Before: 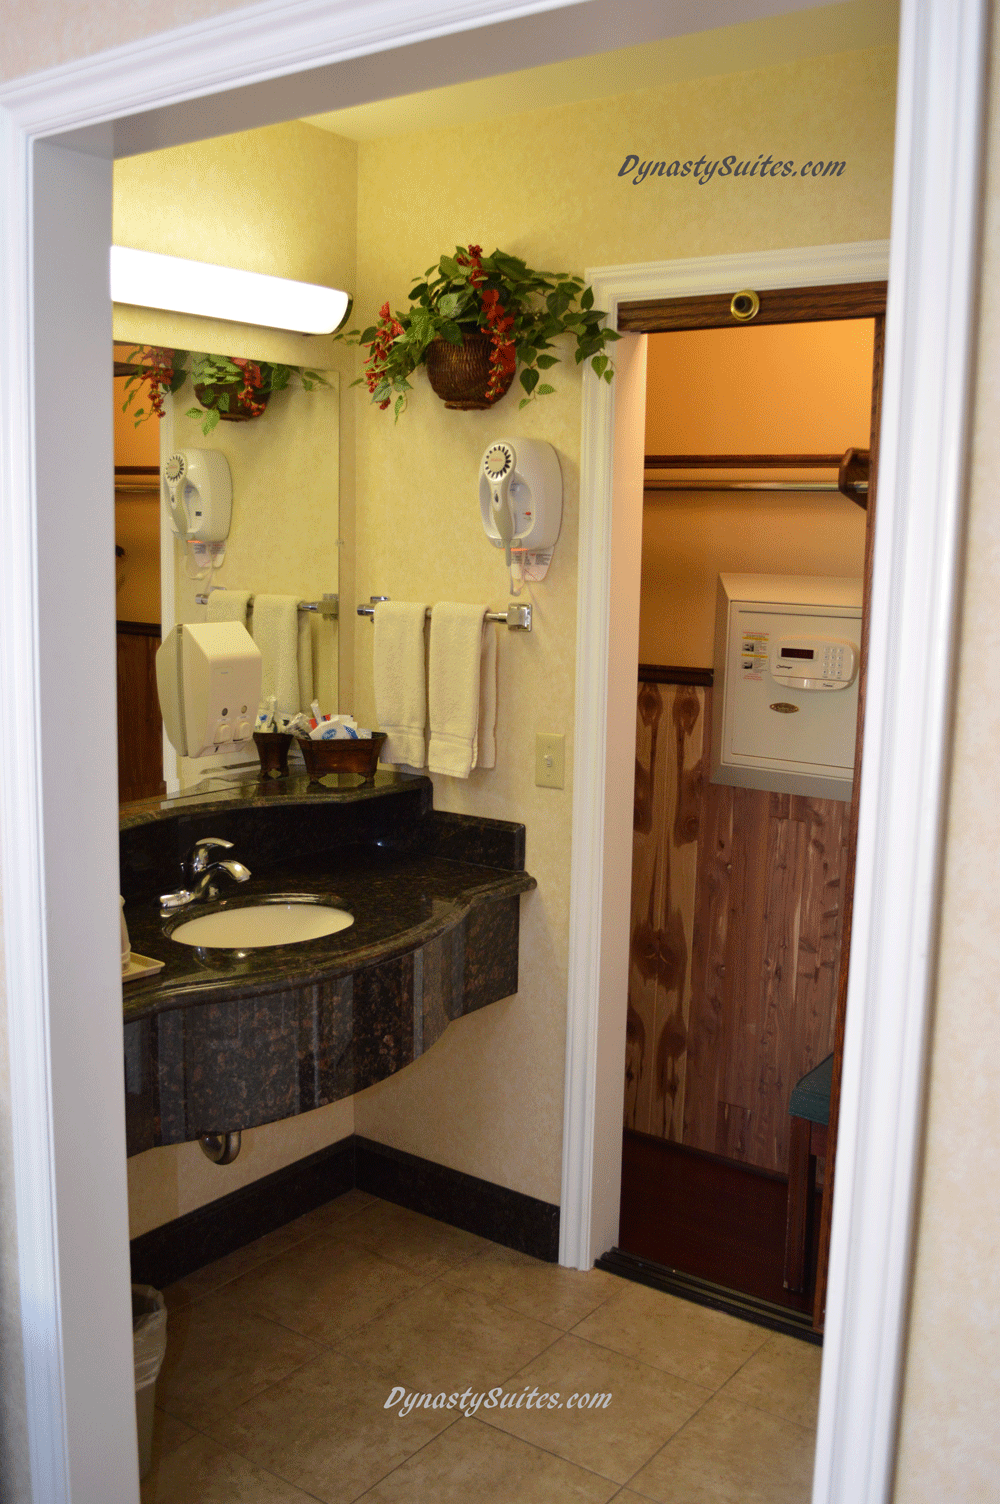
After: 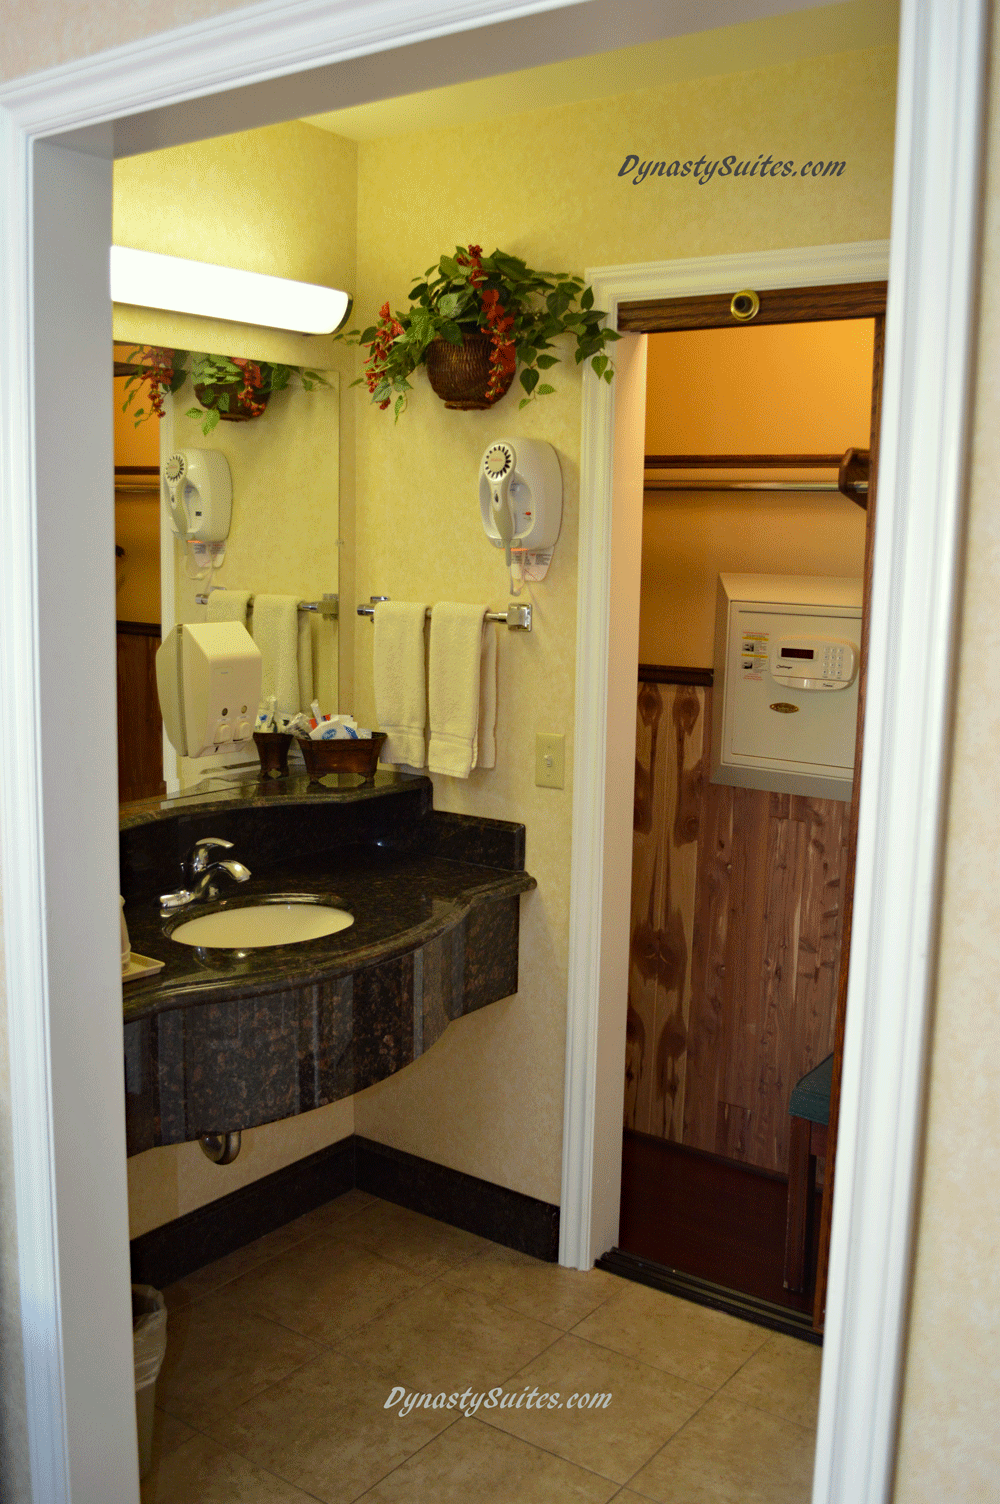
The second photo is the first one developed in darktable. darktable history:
color correction: highlights a* -4.73, highlights b* 5.06, saturation 0.97
haze removal: compatibility mode true, adaptive false
